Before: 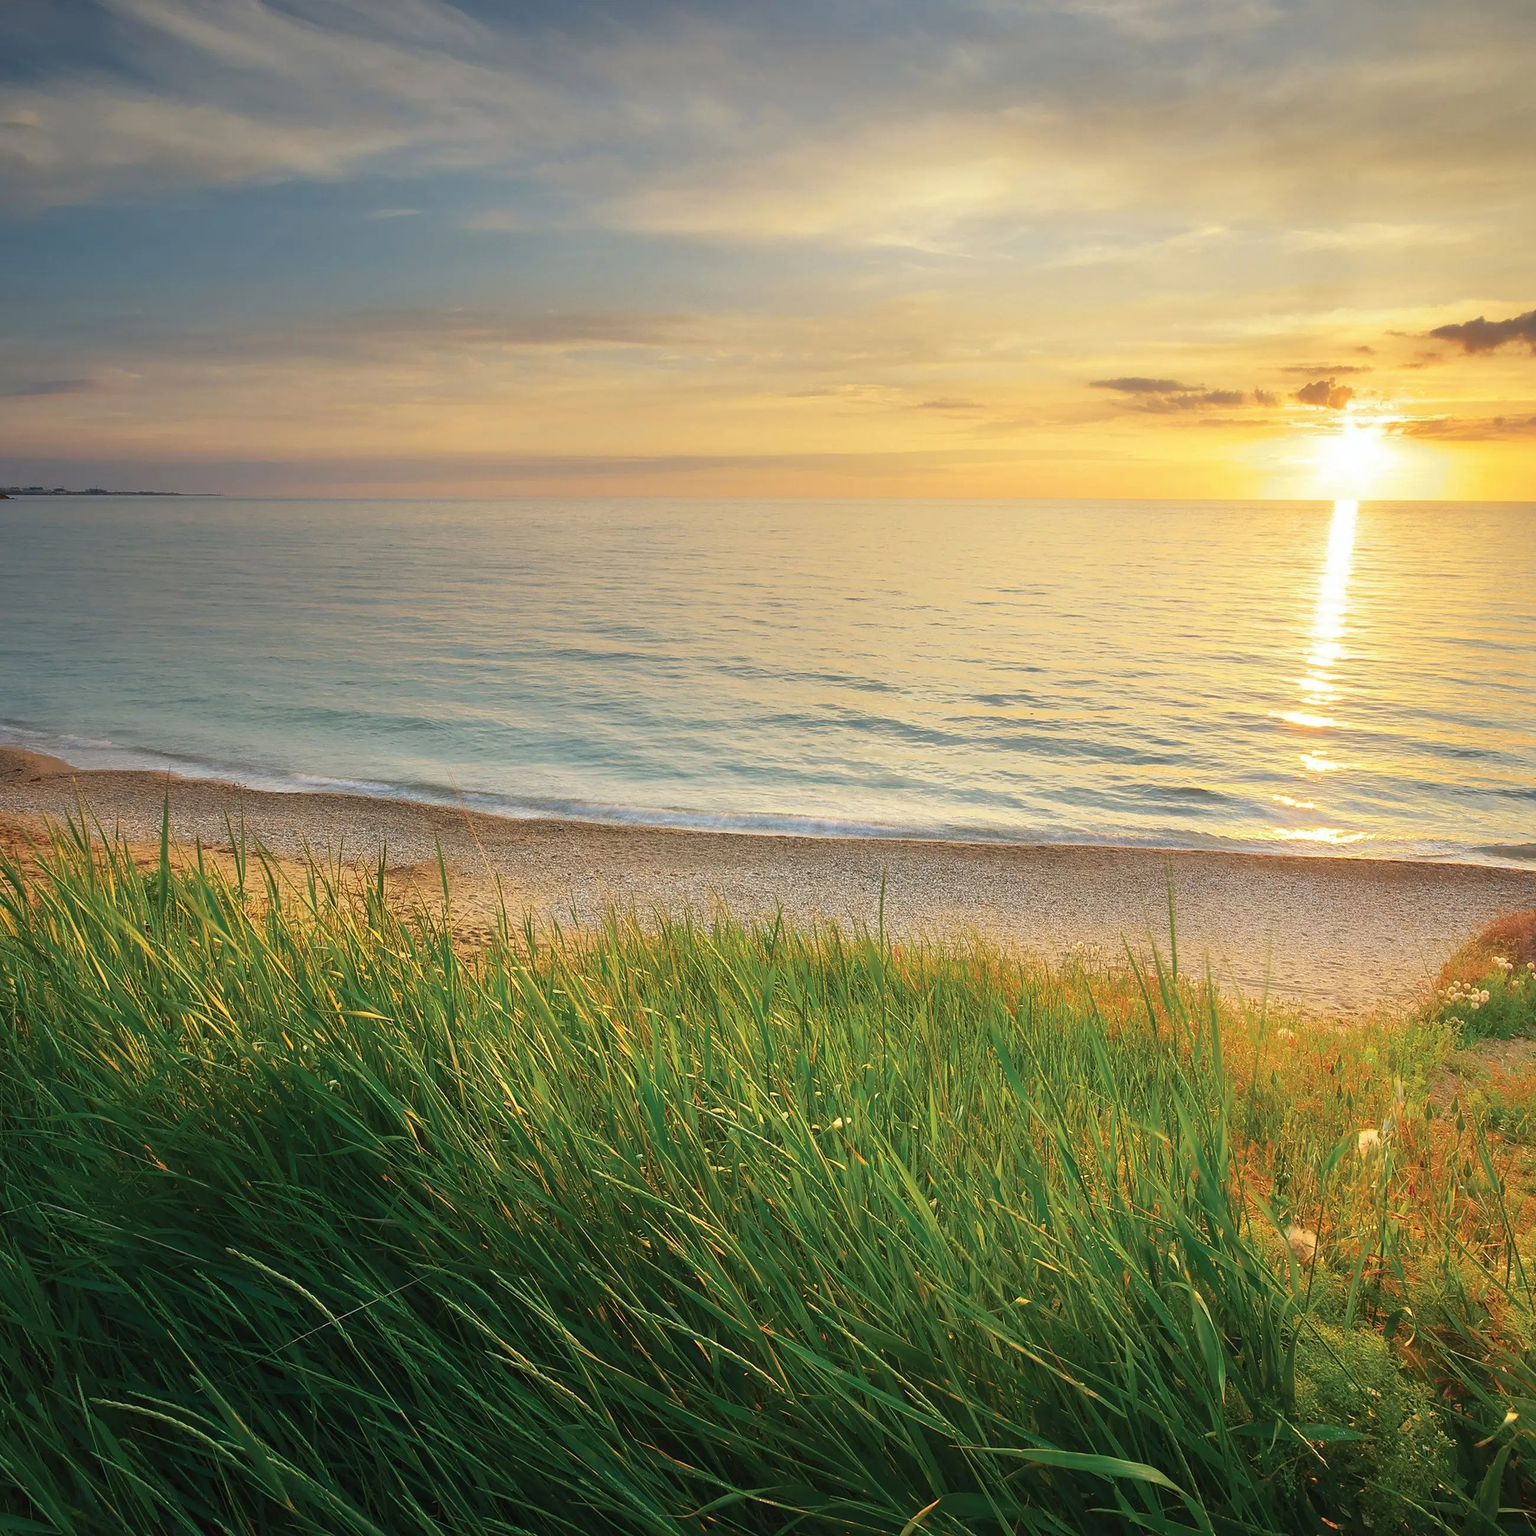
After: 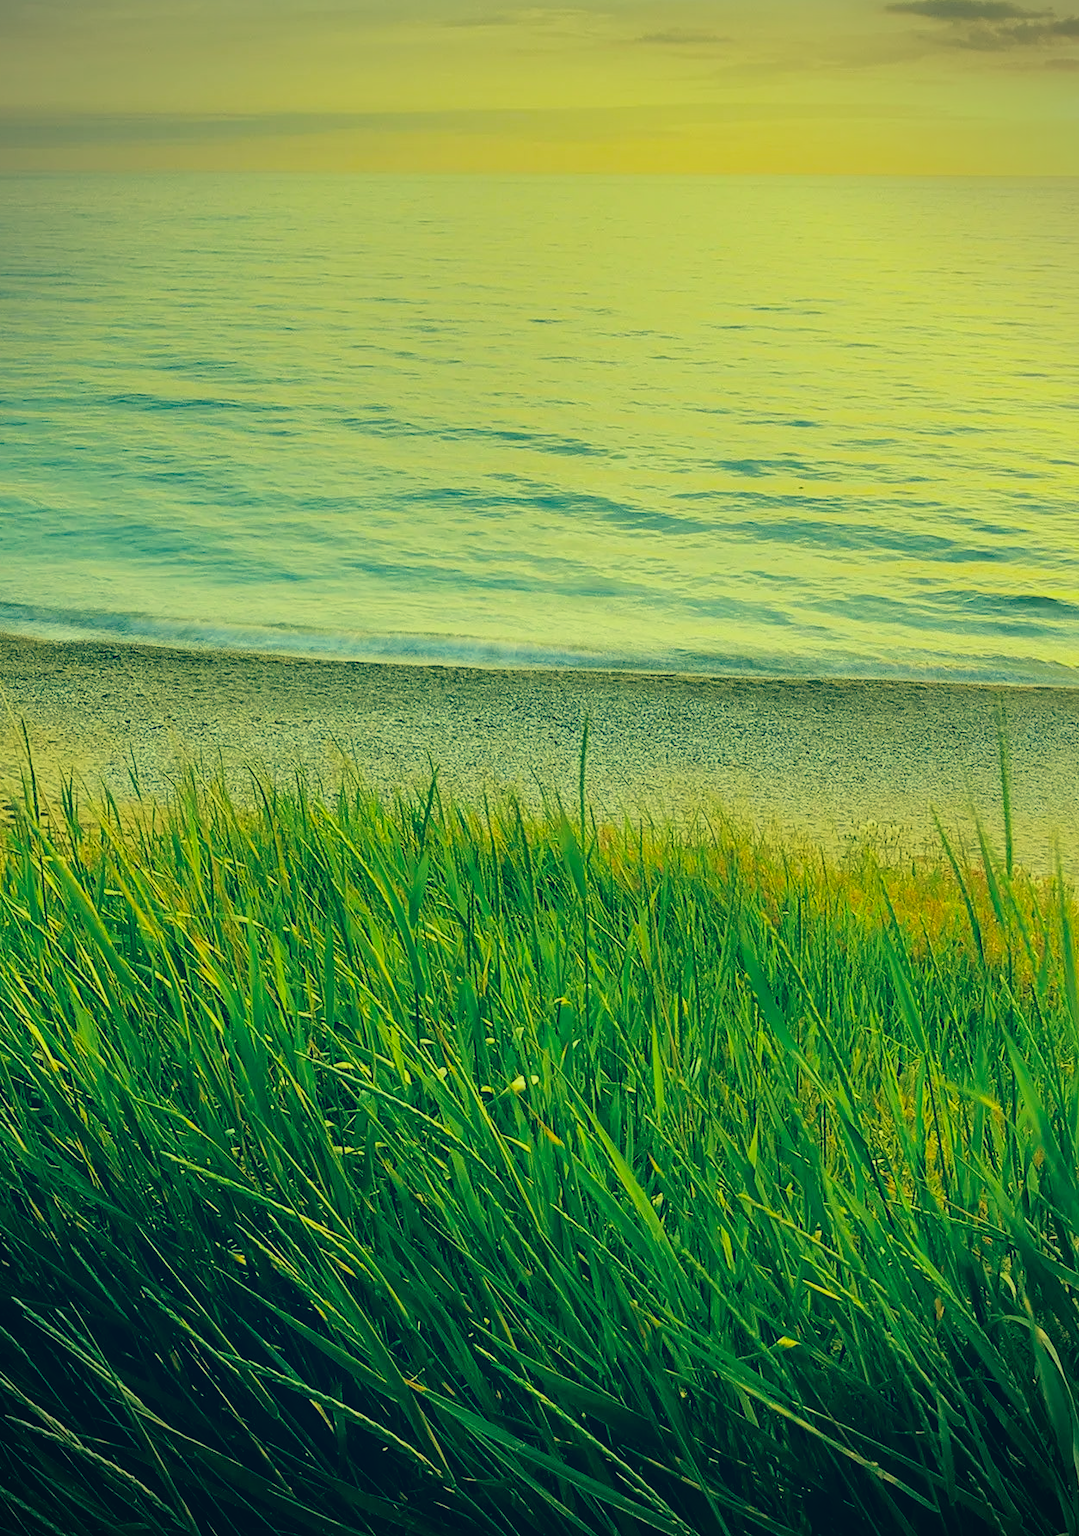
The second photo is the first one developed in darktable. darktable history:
crop: left 31.379%, top 24.658%, right 20.326%, bottom 6.628%
color correction: highlights a* -15.58, highlights b* 40, shadows a* -40, shadows b* -26.18
vignetting: unbound false
filmic rgb: black relative exposure -5 EV, hardness 2.88, contrast 1.3
